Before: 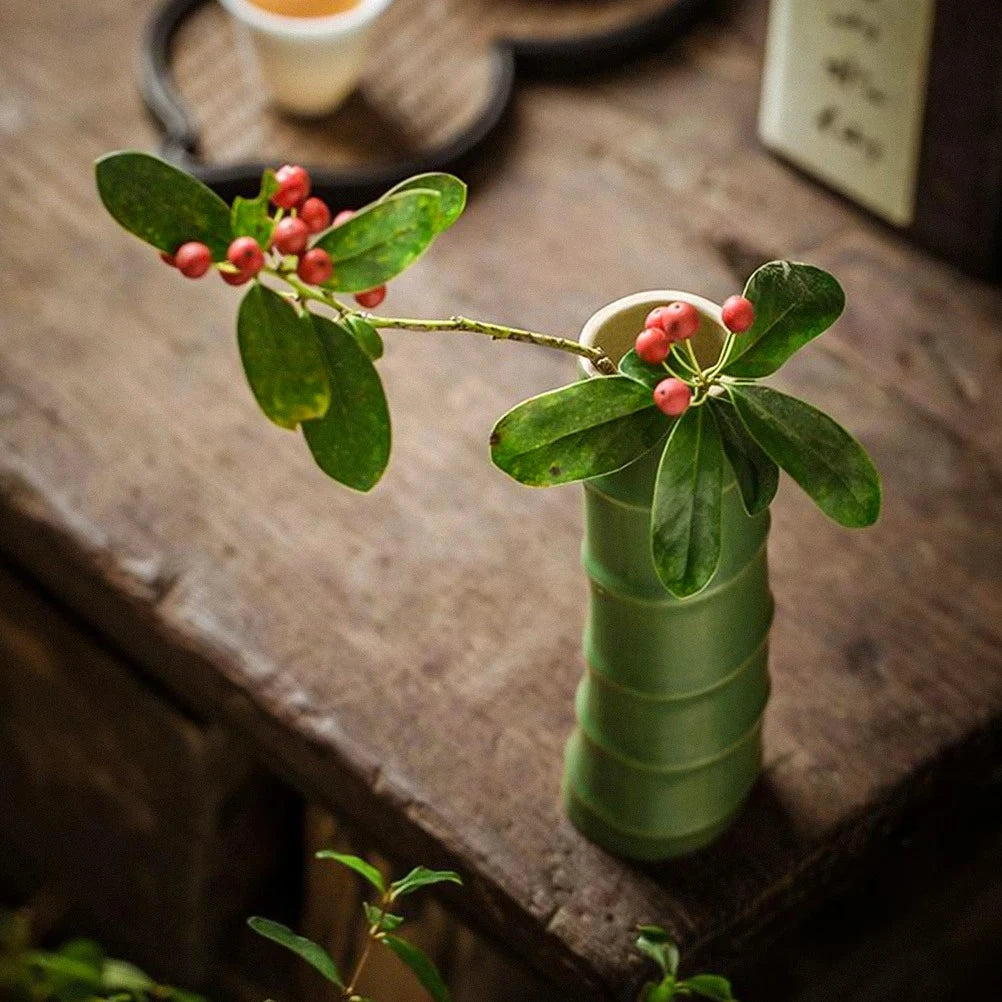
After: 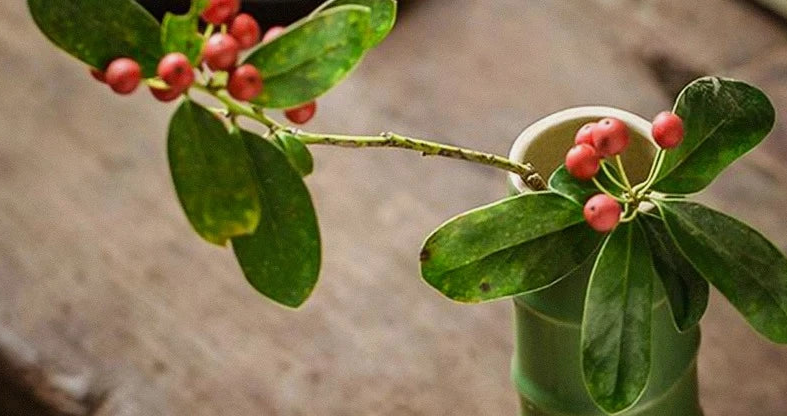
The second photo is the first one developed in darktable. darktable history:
crop: left 7.036%, top 18.398%, right 14.379%, bottom 40.043%
exposure: exposure -0.151 EV, compensate highlight preservation false
